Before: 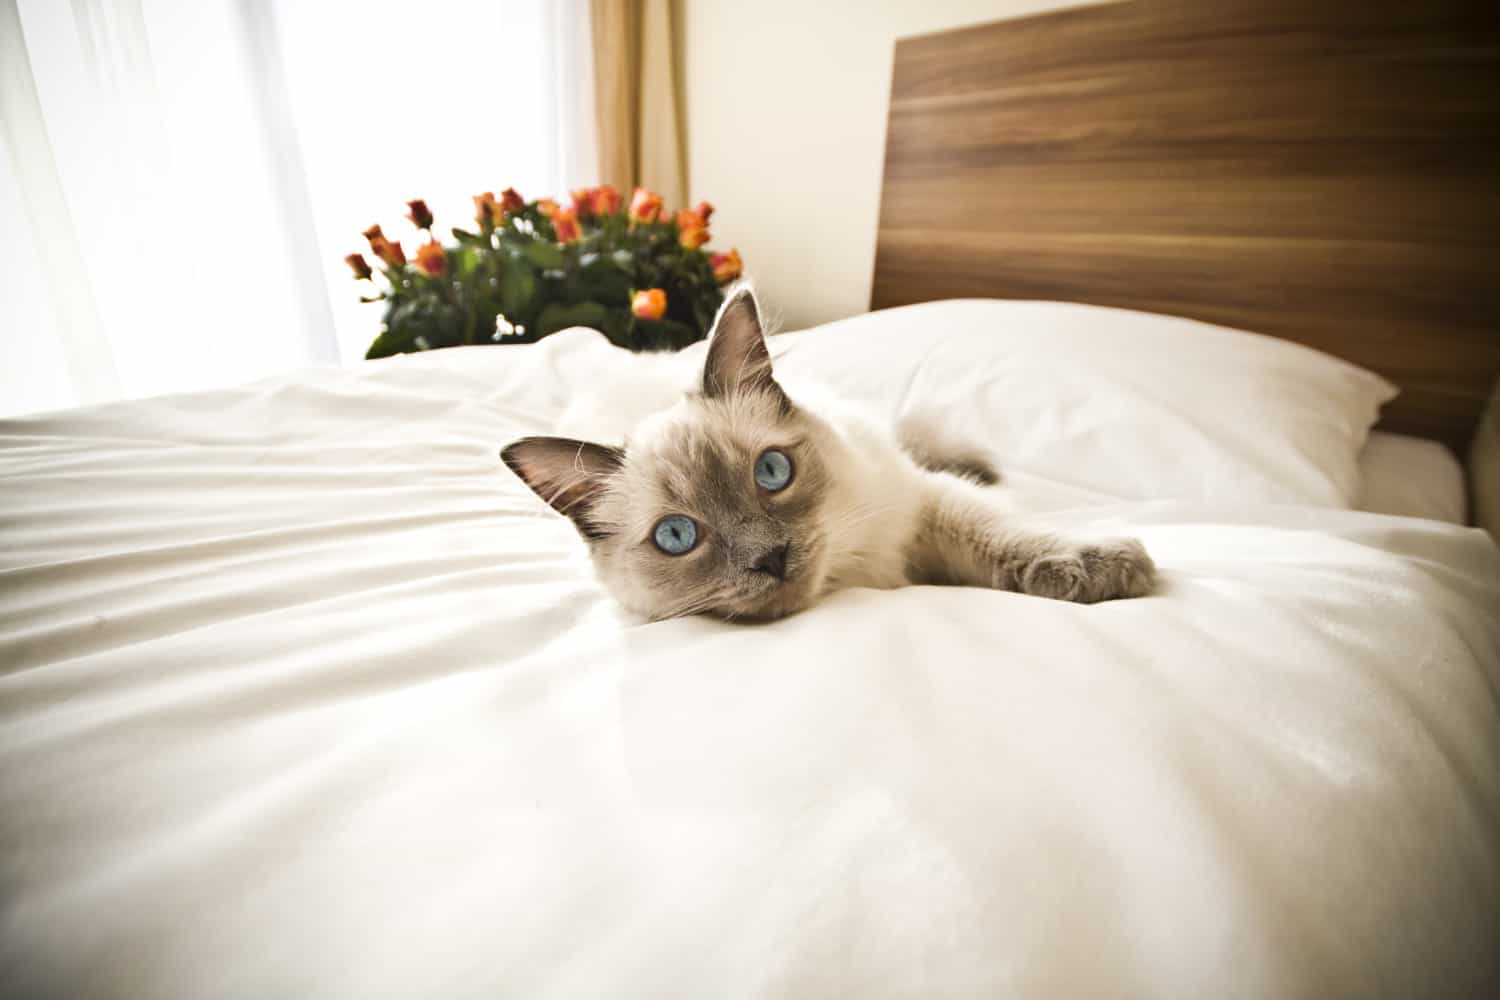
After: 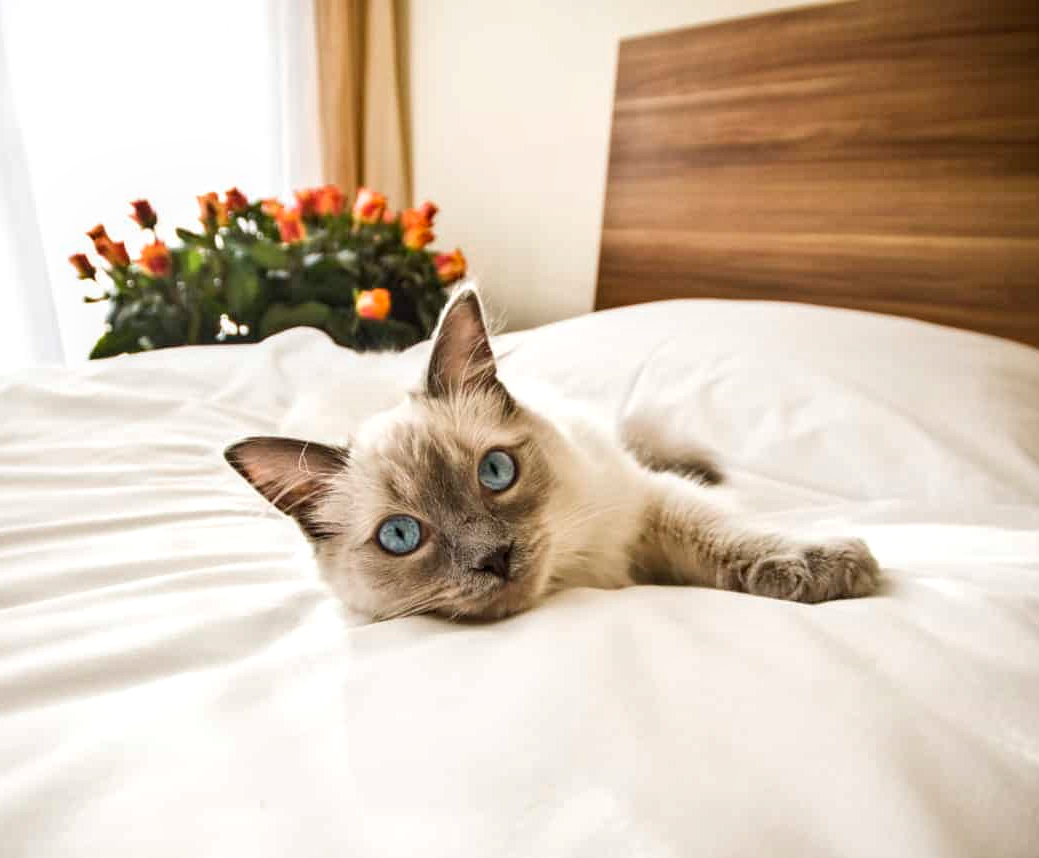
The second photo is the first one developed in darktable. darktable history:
local contrast: detail 130%
crop: left 18.433%, right 12.299%, bottom 14.117%
